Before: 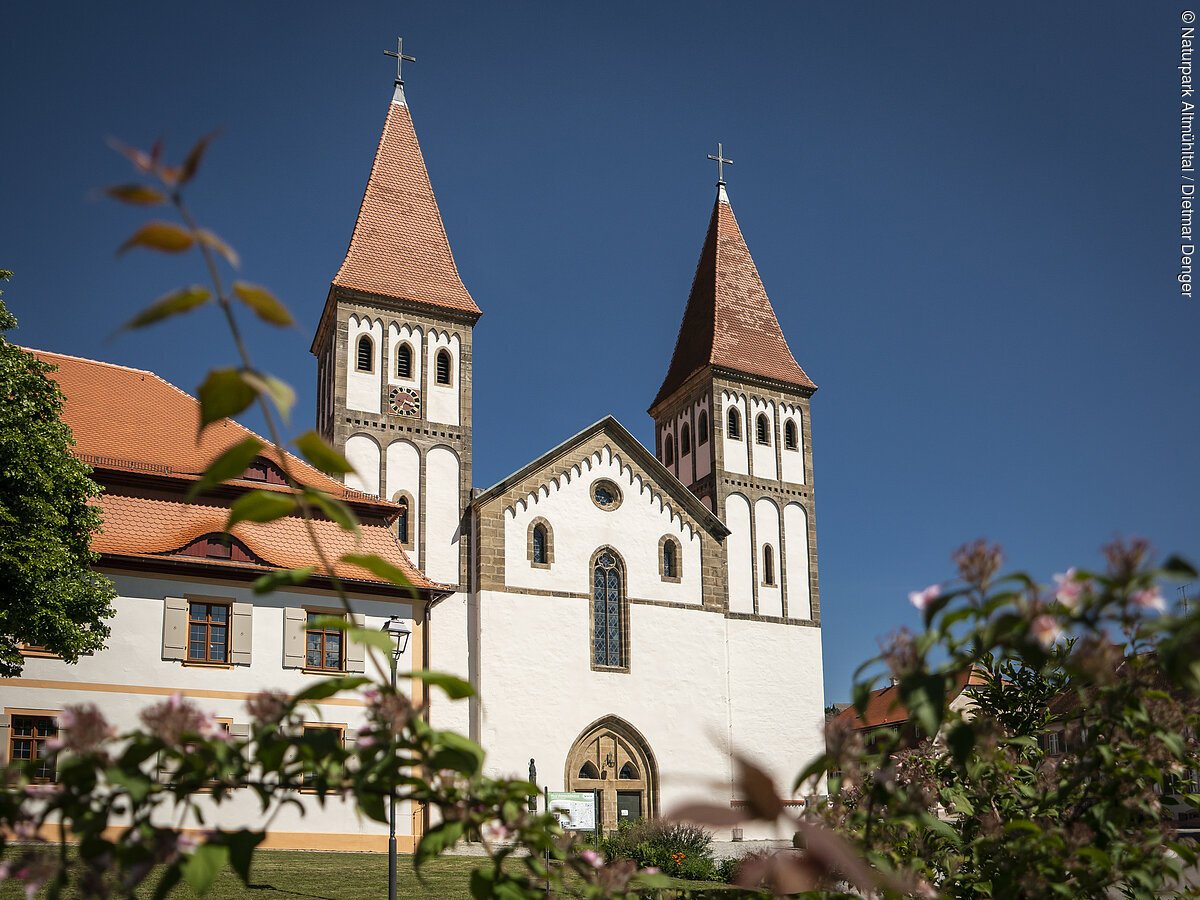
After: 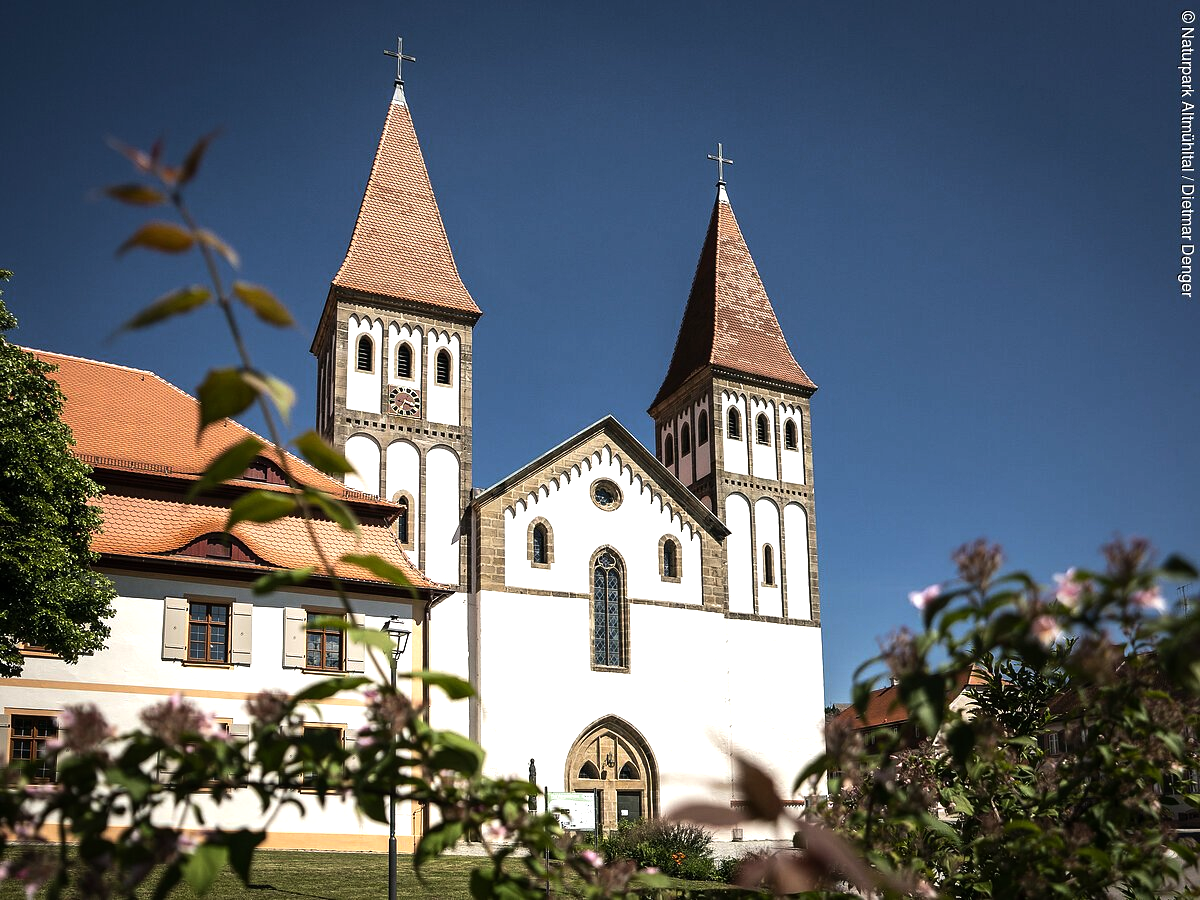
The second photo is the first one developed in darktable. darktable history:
tone equalizer: -8 EV -0.731 EV, -7 EV -0.667 EV, -6 EV -0.56 EV, -5 EV -0.364 EV, -3 EV 0.376 EV, -2 EV 0.6 EV, -1 EV 0.687 EV, +0 EV 0.776 EV, edges refinement/feathering 500, mask exposure compensation -1.57 EV, preserve details no
